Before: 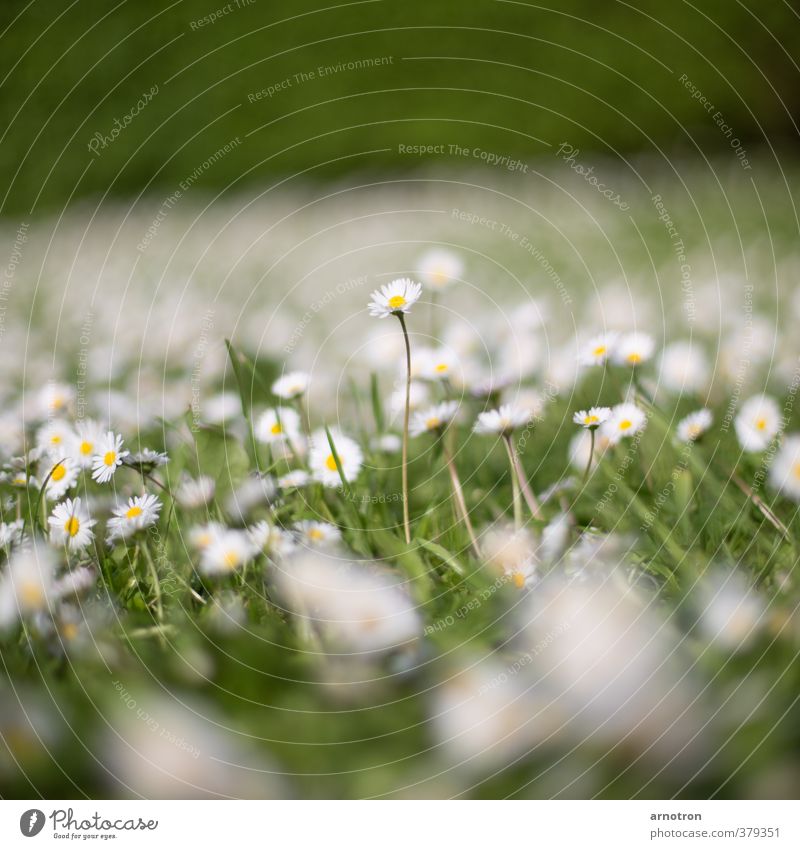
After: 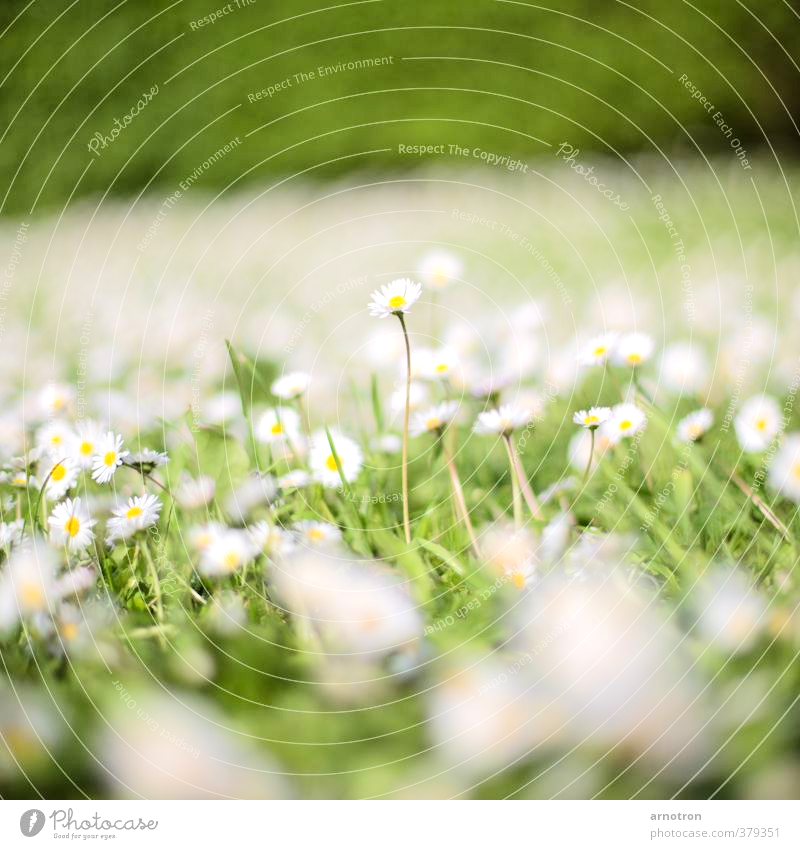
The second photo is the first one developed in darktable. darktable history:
tone equalizer: -7 EV 0.151 EV, -6 EV 0.561 EV, -5 EV 1.14 EV, -4 EV 1.29 EV, -3 EV 1.13 EV, -2 EV 0.6 EV, -1 EV 0.156 EV, edges refinement/feathering 500, mask exposure compensation -1.57 EV, preserve details no
exposure: exposure 0.201 EV, compensate highlight preservation false
